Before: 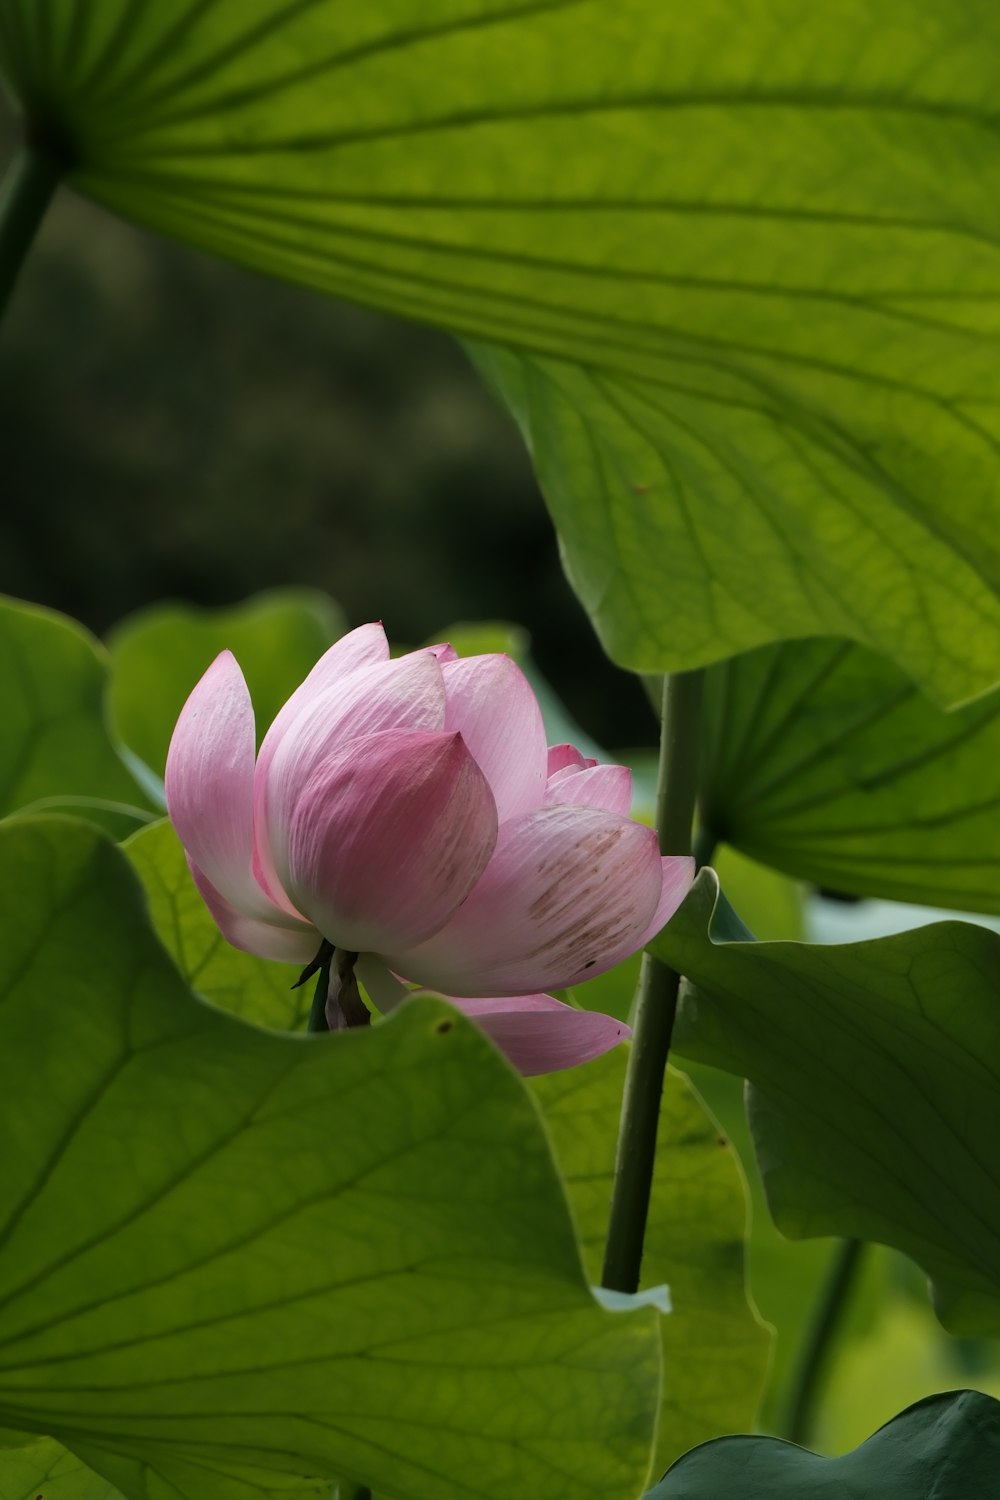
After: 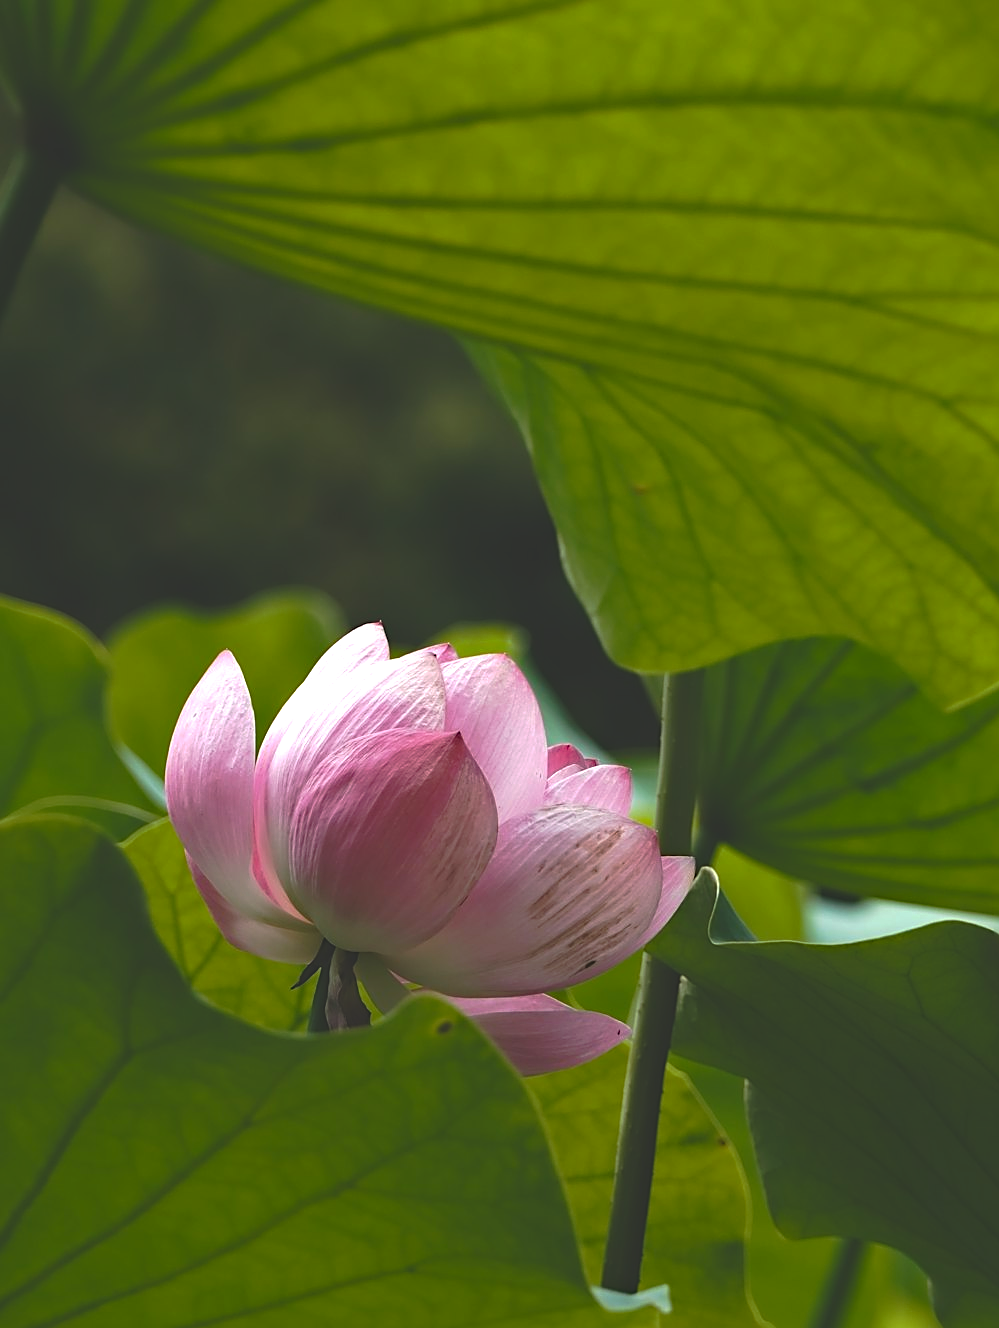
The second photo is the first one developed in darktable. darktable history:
crop and rotate: top 0%, bottom 11.404%
exposure: black level correction -0.025, exposure -0.119 EV, compensate highlight preservation false
haze removal: compatibility mode true, adaptive false
tone curve: curves: ch0 [(0, 0) (0.003, 0.005) (0.011, 0.016) (0.025, 0.036) (0.044, 0.071) (0.069, 0.112) (0.1, 0.149) (0.136, 0.187) (0.177, 0.228) (0.224, 0.272) (0.277, 0.32) (0.335, 0.374) (0.399, 0.429) (0.468, 0.479) (0.543, 0.538) (0.623, 0.609) (0.709, 0.697) (0.801, 0.789) (0.898, 0.876) (1, 1)], preserve colors none
tone equalizer: -8 EV -0.415 EV, -7 EV -0.421 EV, -6 EV -0.37 EV, -5 EV -0.208 EV, -3 EV 0.212 EV, -2 EV 0.311 EV, -1 EV 0.378 EV, +0 EV 0.432 EV, edges refinement/feathering 500, mask exposure compensation -1.57 EV, preserve details no
sharpen: on, module defaults
color balance rgb: perceptual saturation grading › global saturation 35.105%, perceptual saturation grading › highlights -29.849%, perceptual saturation grading › shadows 35.346%, perceptual brilliance grading › highlights 11.702%, global vibrance 11.072%
